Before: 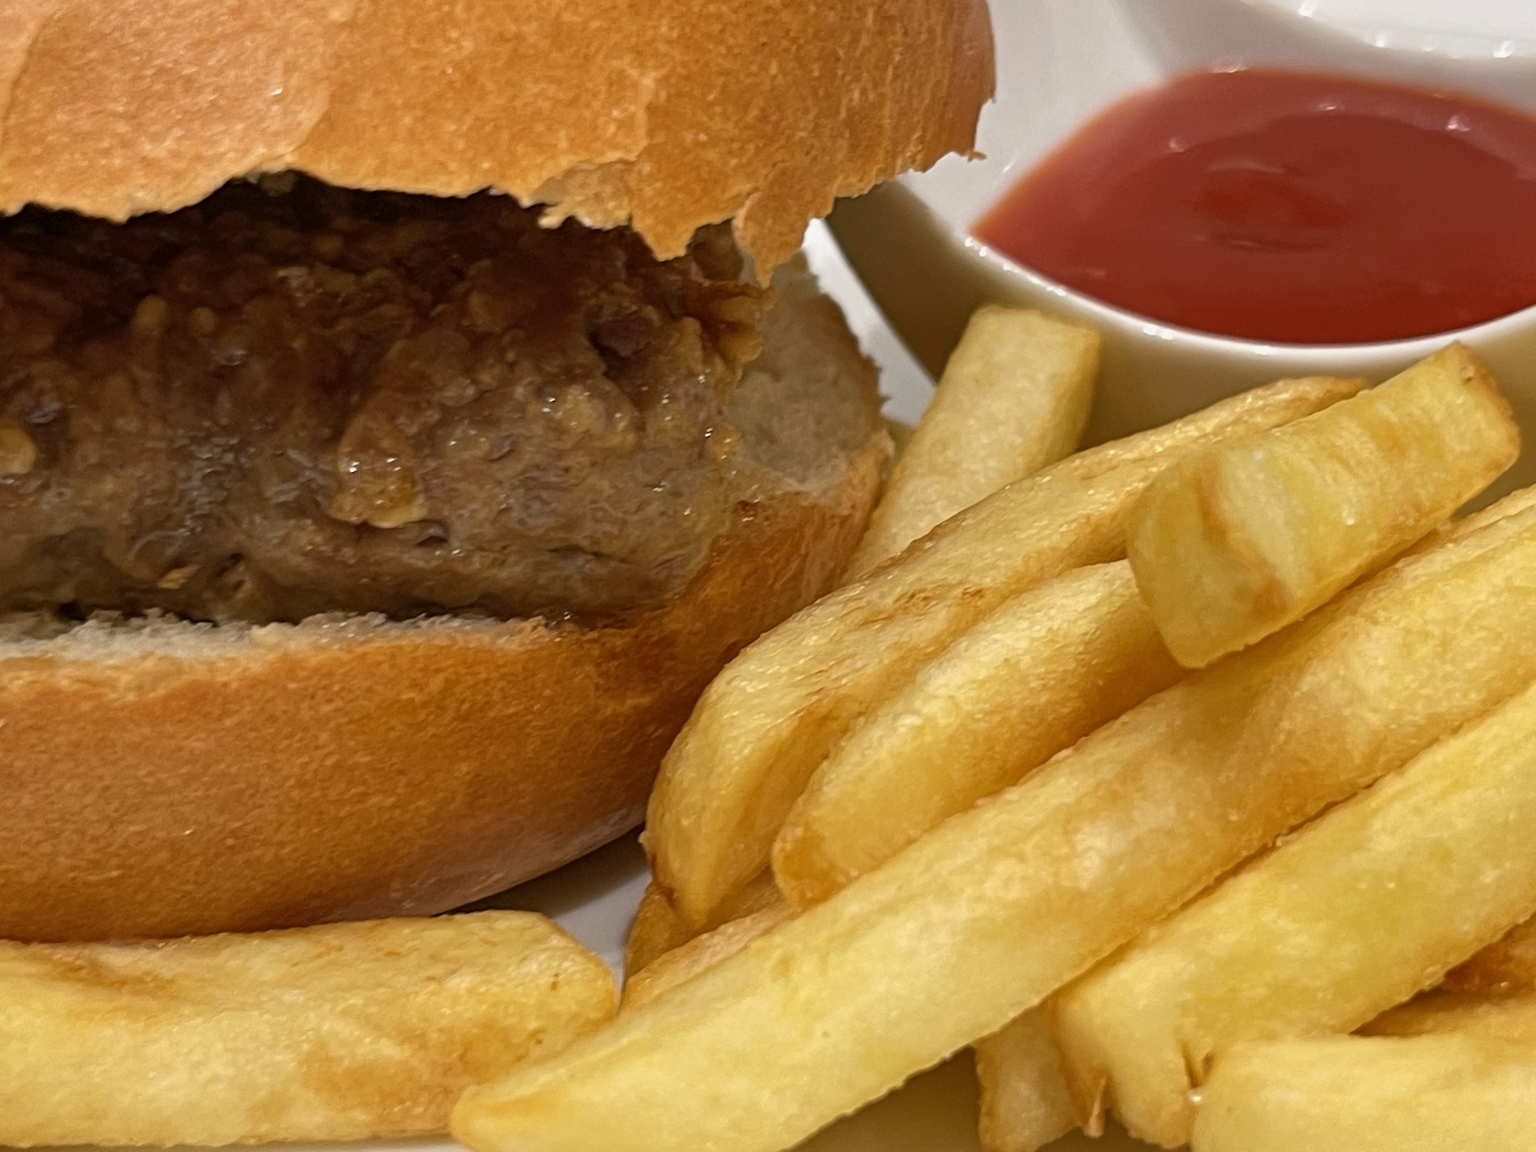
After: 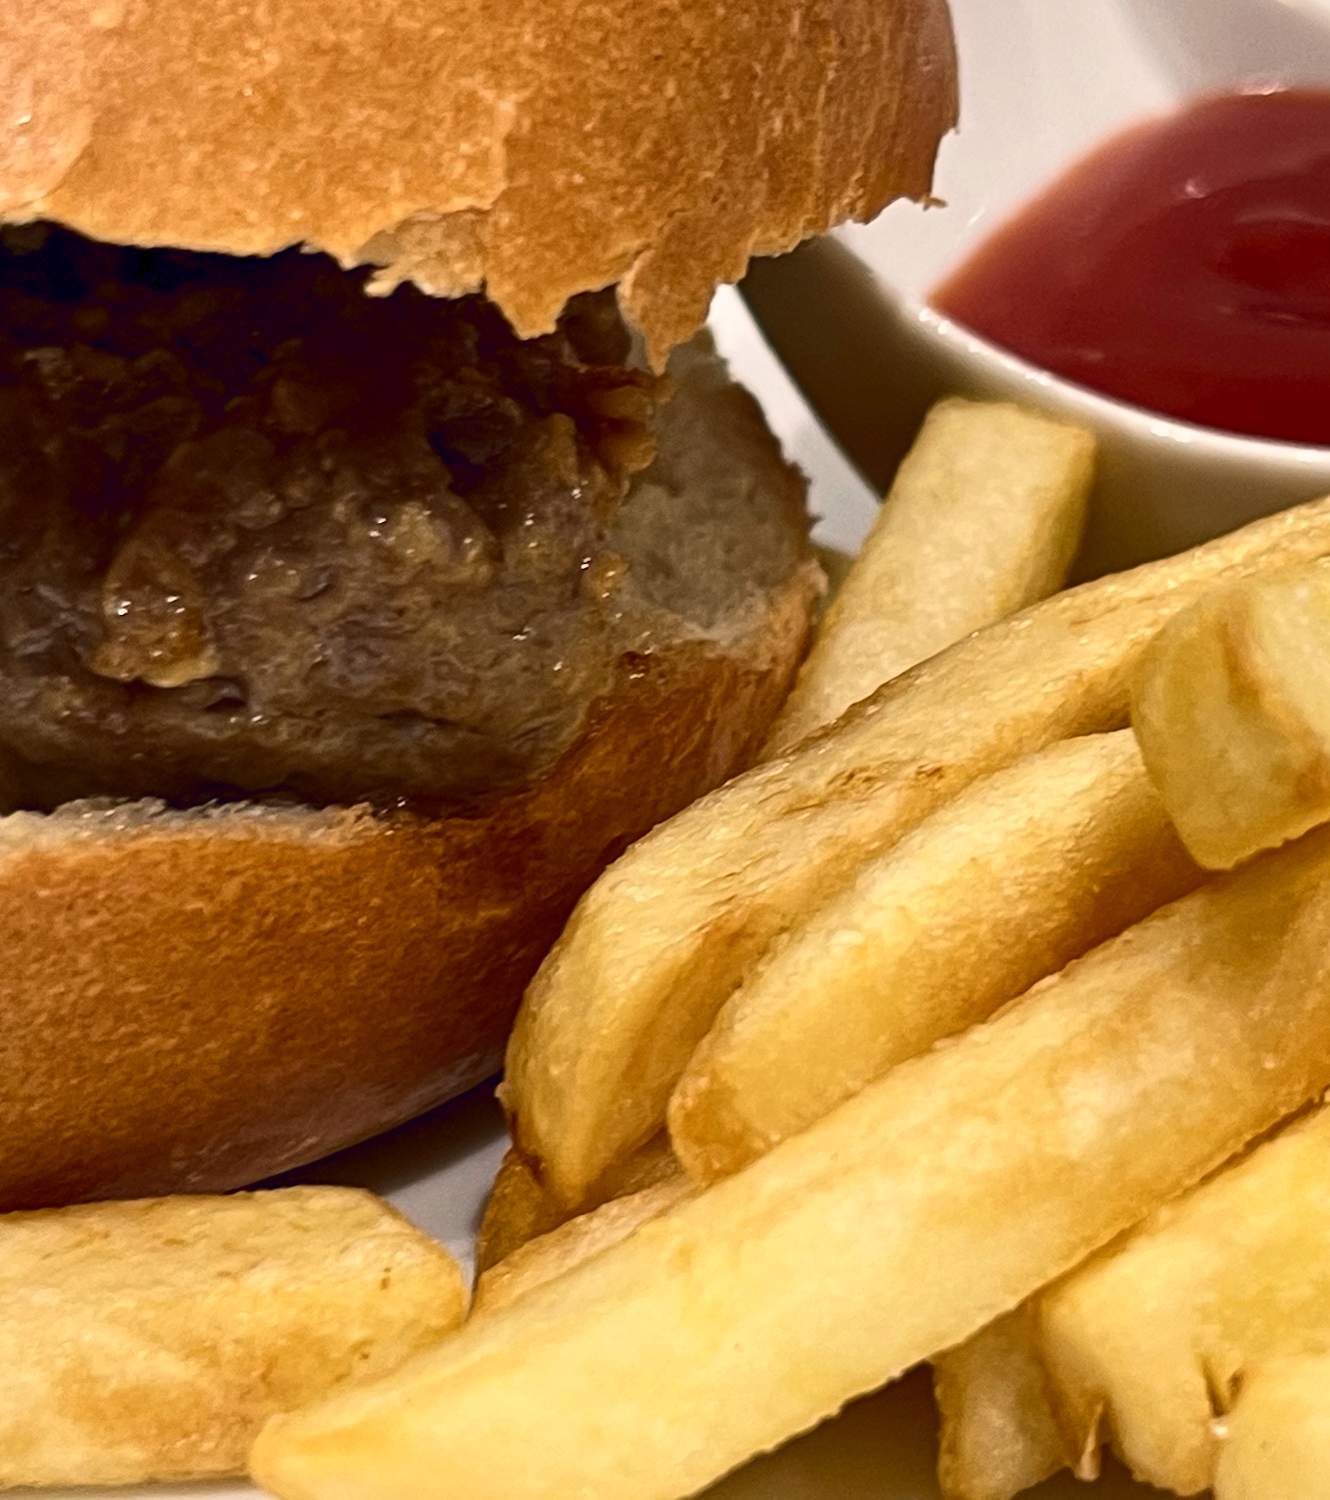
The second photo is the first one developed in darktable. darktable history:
crop: left 16.899%, right 16.556%
color balance rgb: shadows lift › hue 87.51°, highlights gain › chroma 1.62%, highlights gain › hue 55.1°, global offset › chroma 0.1%, global offset › hue 253.66°, linear chroma grading › global chroma 0.5%
contrast brightness saturation: contrast 0.28
